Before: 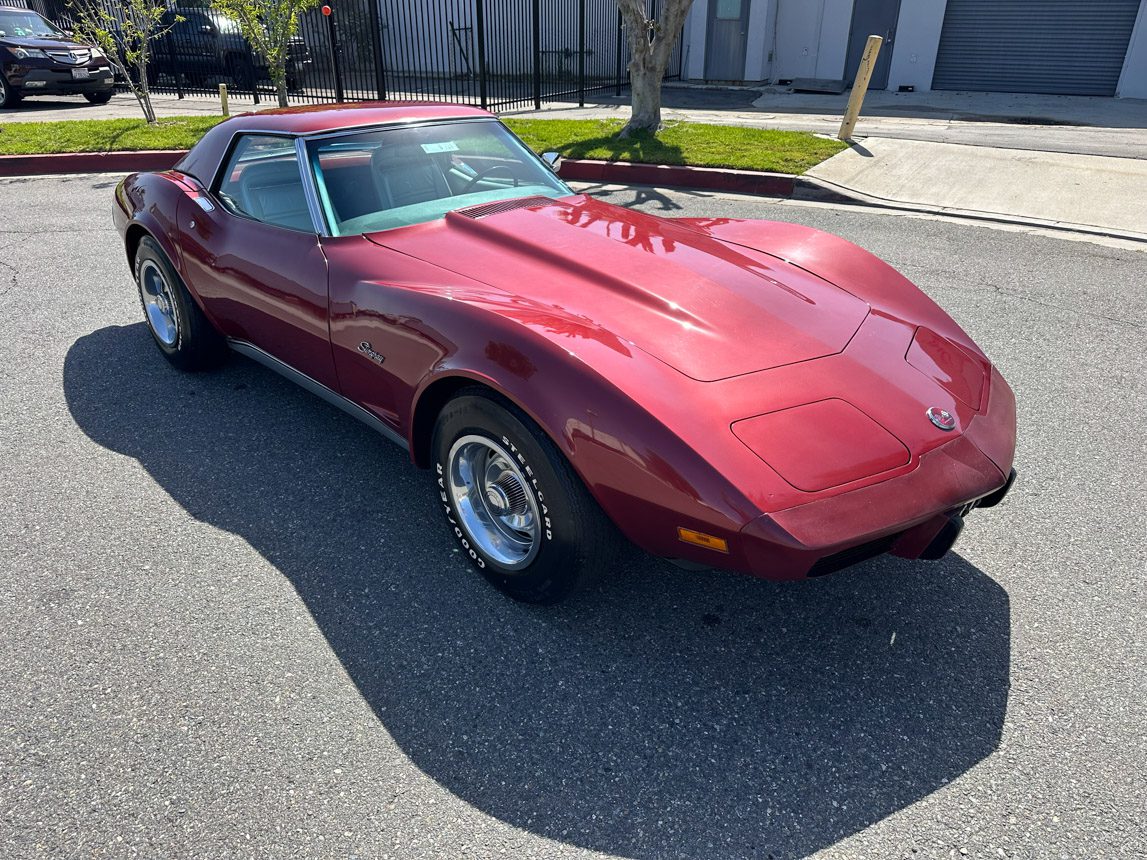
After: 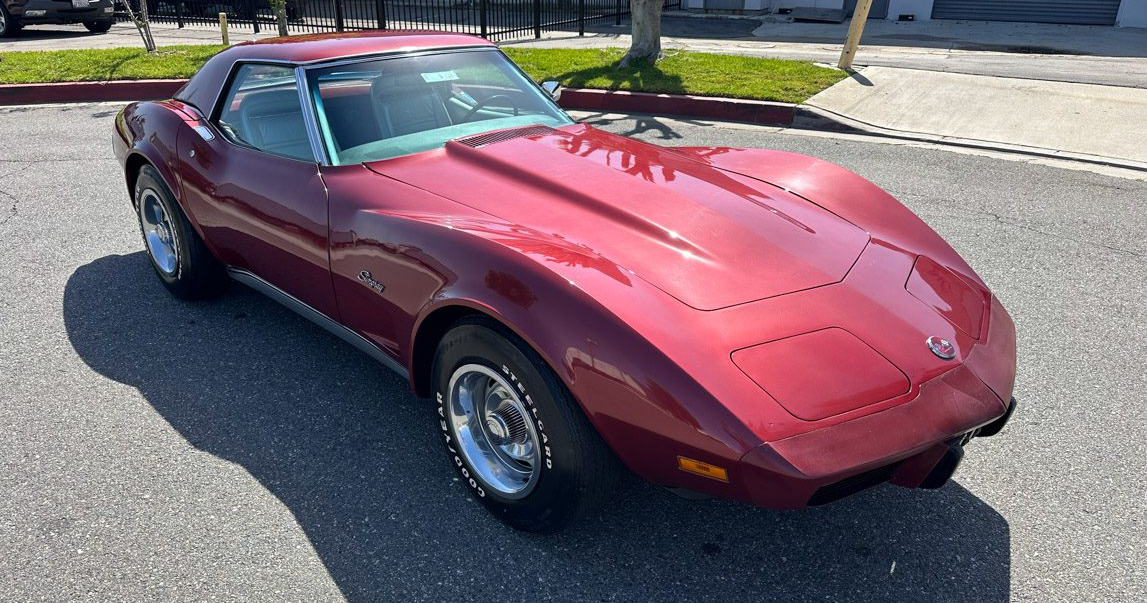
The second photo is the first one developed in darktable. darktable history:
crop and rotate: top 8.273%, bottom 21.522%
